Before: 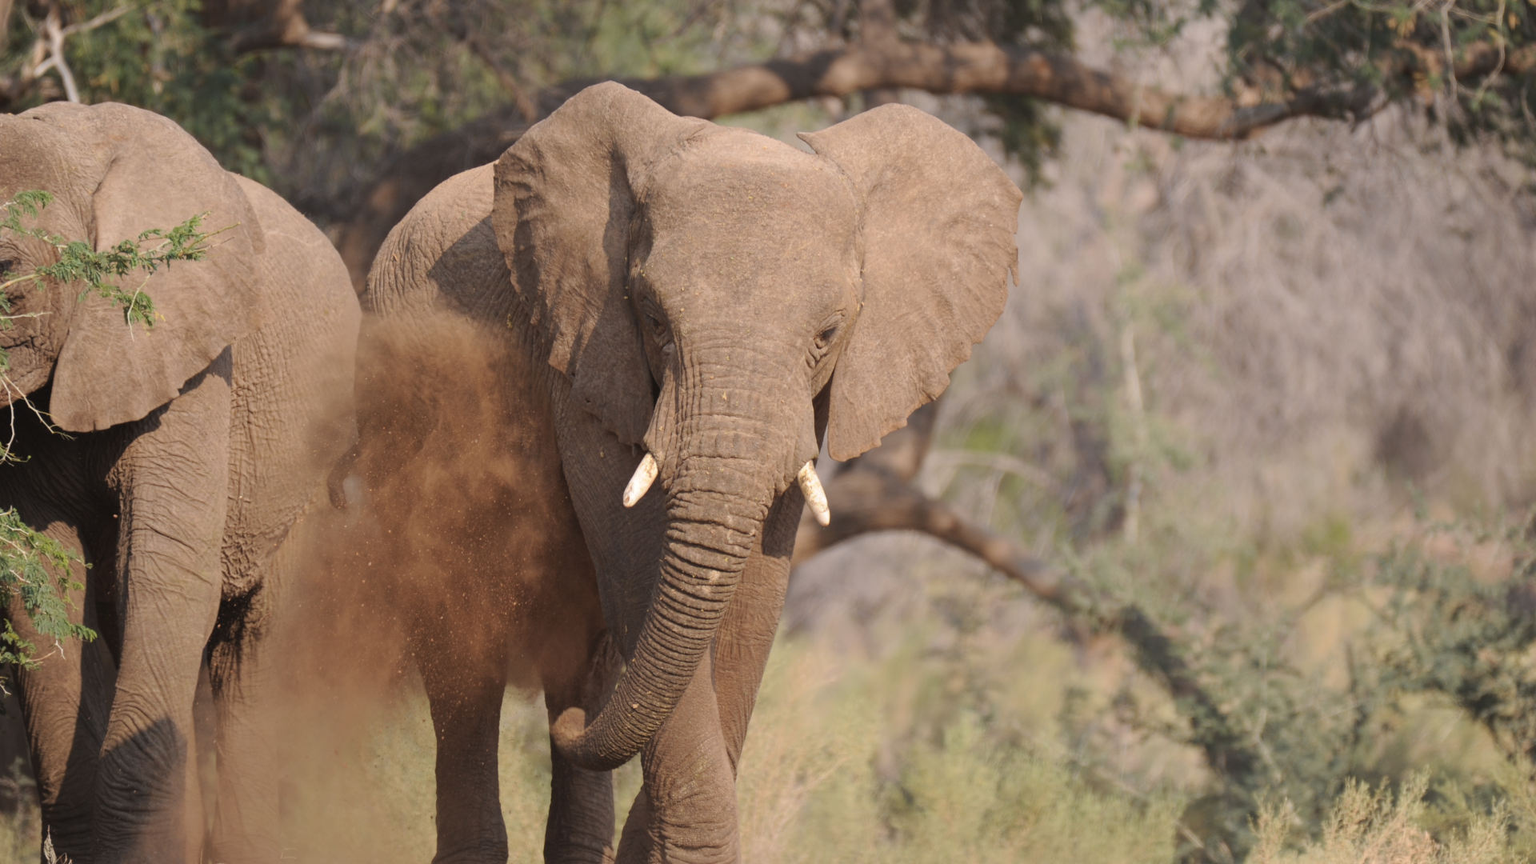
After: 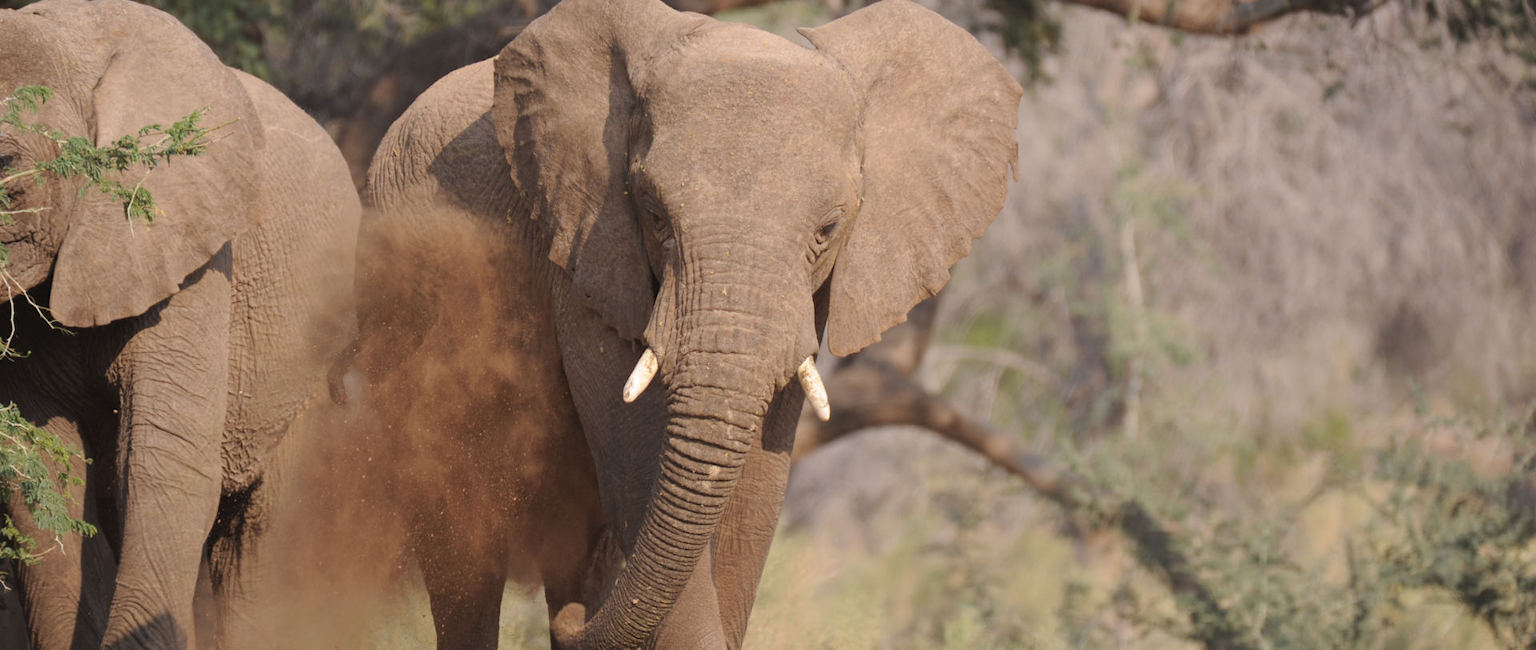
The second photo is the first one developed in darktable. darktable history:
crop and rotate: top 12.187%, bottom 12.478%
